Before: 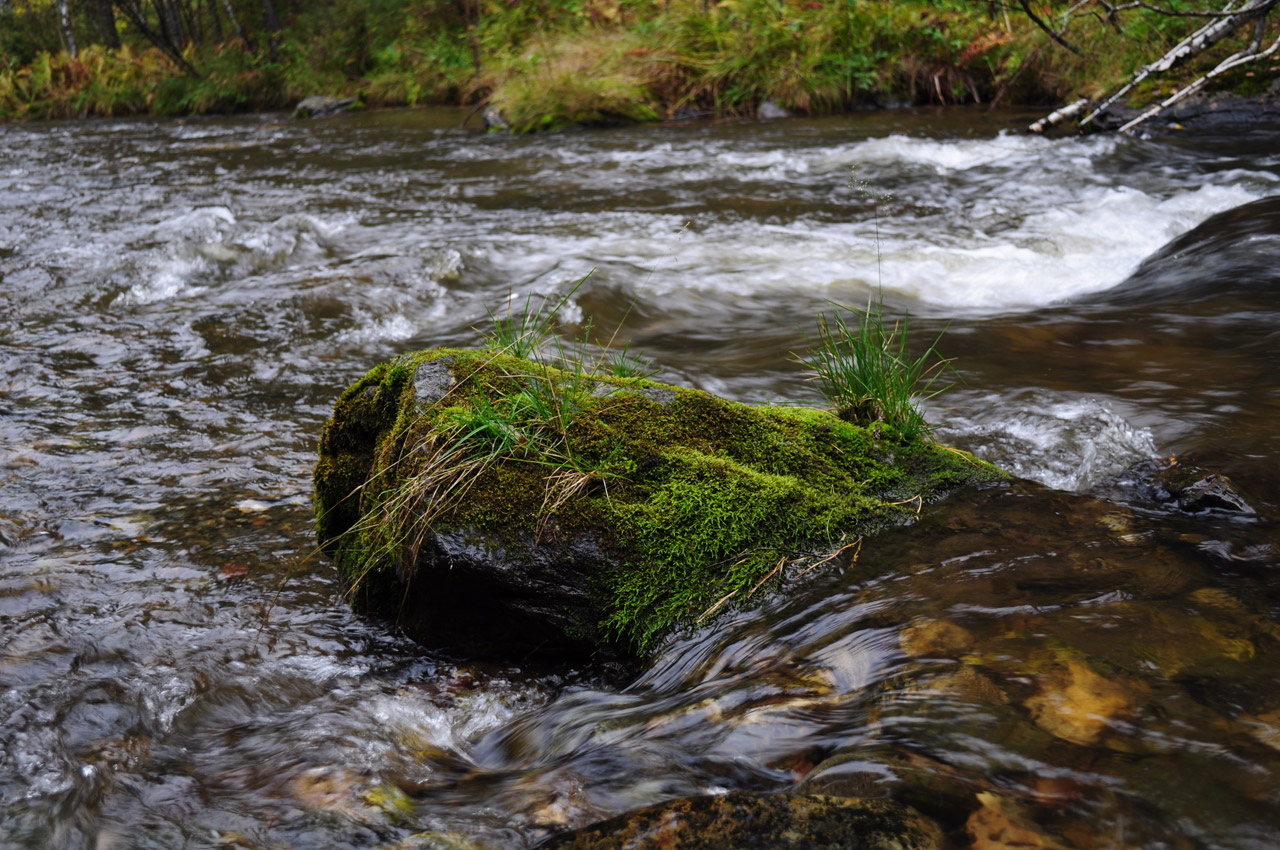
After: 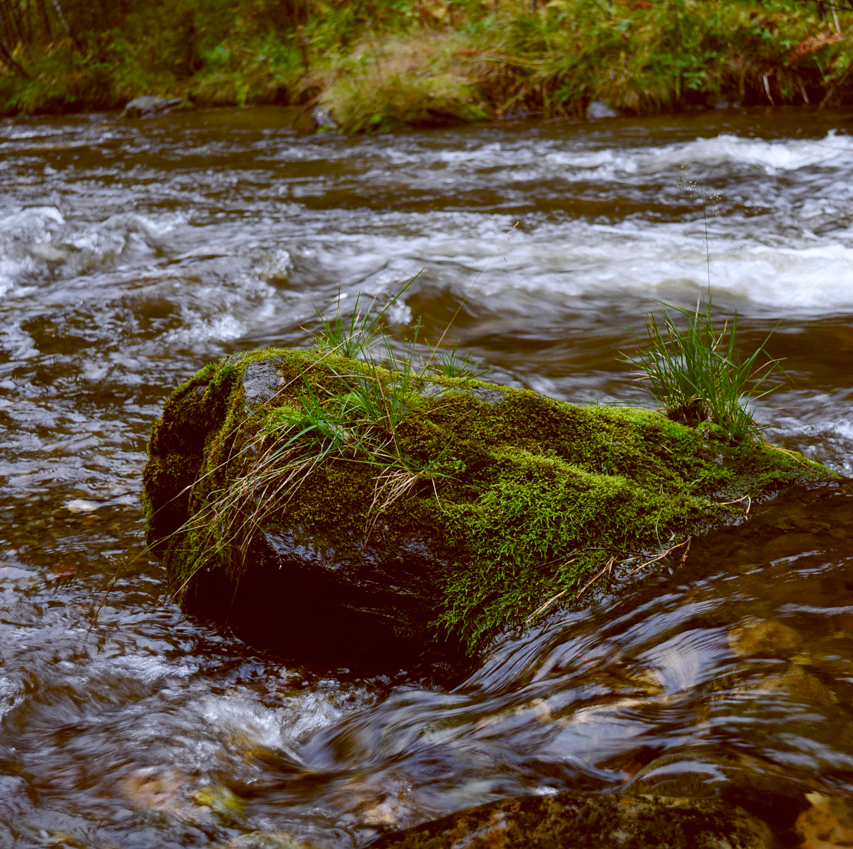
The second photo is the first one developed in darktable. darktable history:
crop and rotate: left 13.409%, right 19.924%
color balance: lift [1, 1.015, 1.004, 0.985], gamma [1, 0.958, 0.971, 1.042], gain [1, 0.956, 0.977, 1.044]
